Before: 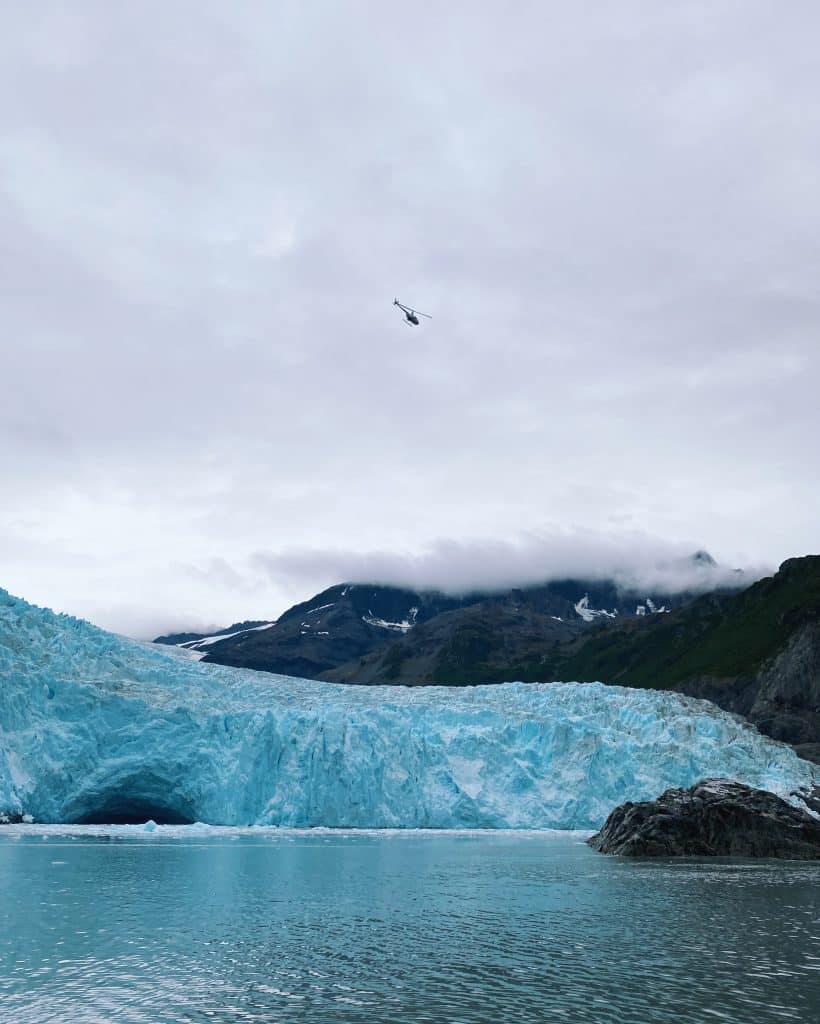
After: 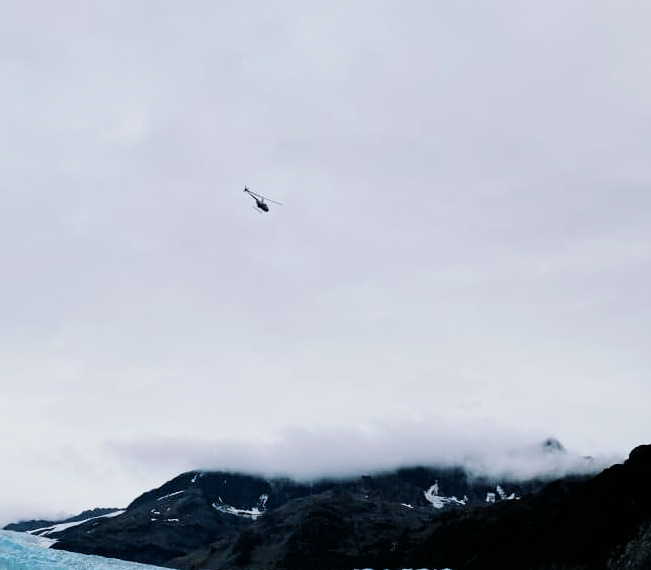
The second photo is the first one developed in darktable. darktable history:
crop: left 18.38%, top 11.092%, right 2.134%, bottom 33.217%
filmic rgb: black relative exposure -5 EV, hardness 2.88, contrast 1.5
